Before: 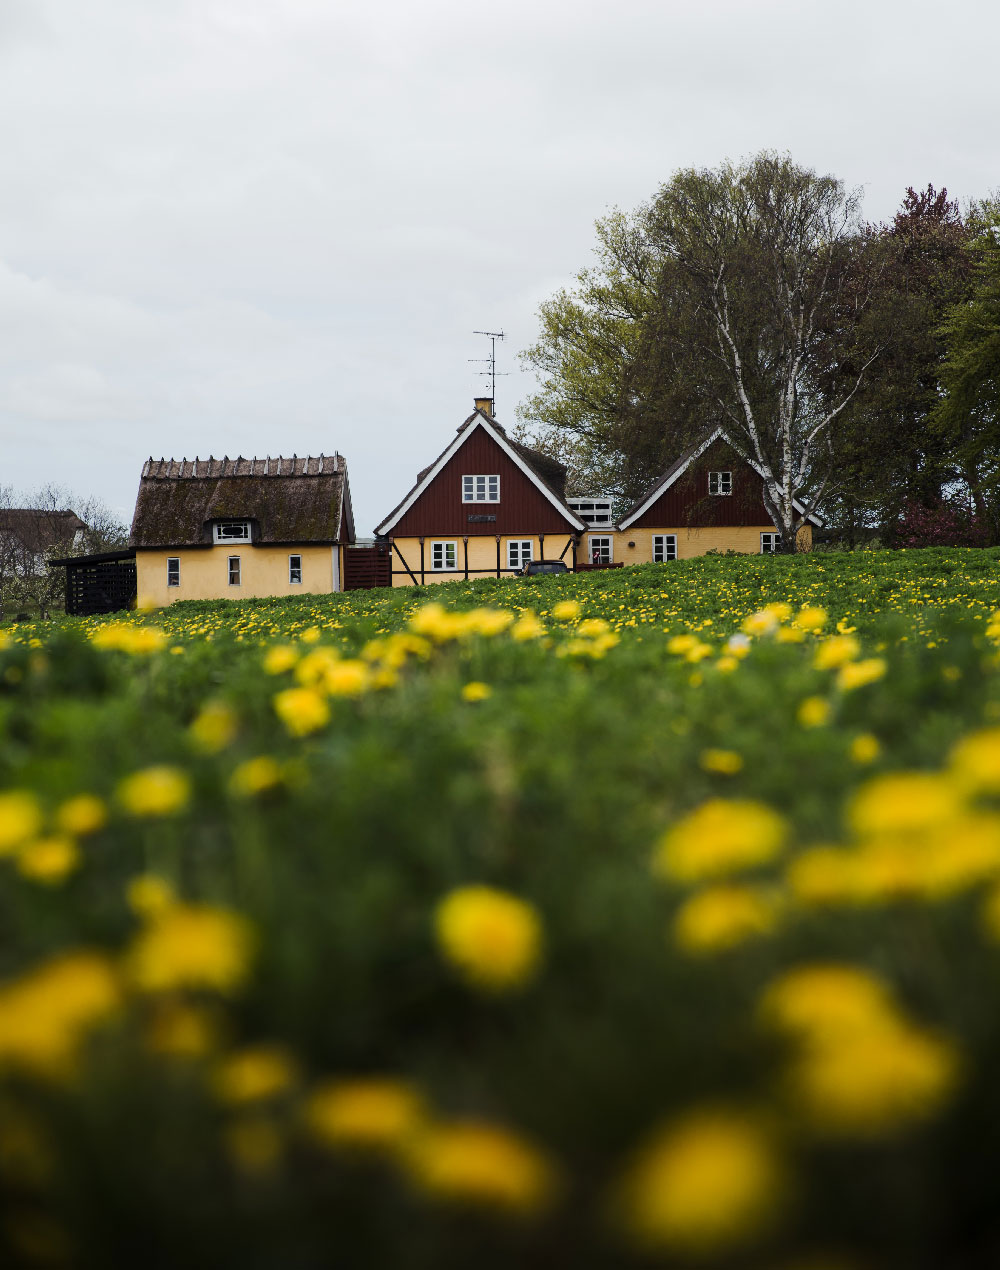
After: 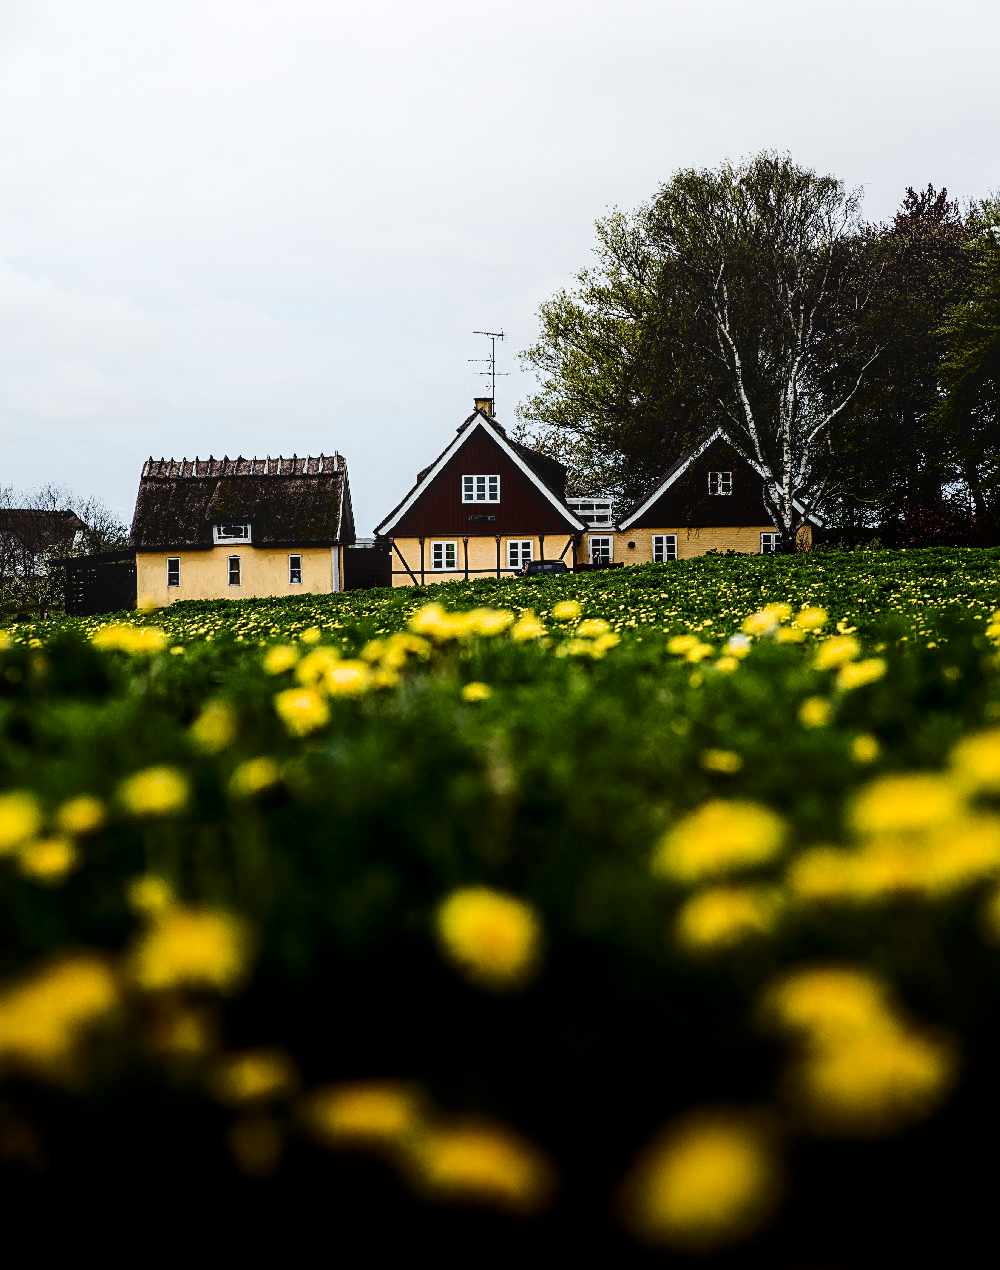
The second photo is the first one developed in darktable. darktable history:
filmic rgb: black relative exposure -8.69 EV, white relative exposure 2.7 EV, target black luminance 0%, hardness 6.26, latitude 76.66%, contrast 1.326, shadows ↔ highlights balance -0.318%, color science v6 (2022)
contrast brightness saturation: contrast 0.215, brightness -0.111, saturation 0.214
local contrast: on, module defaults
exposure: compensate highlight preservation false
sharpen: on, module defaults
